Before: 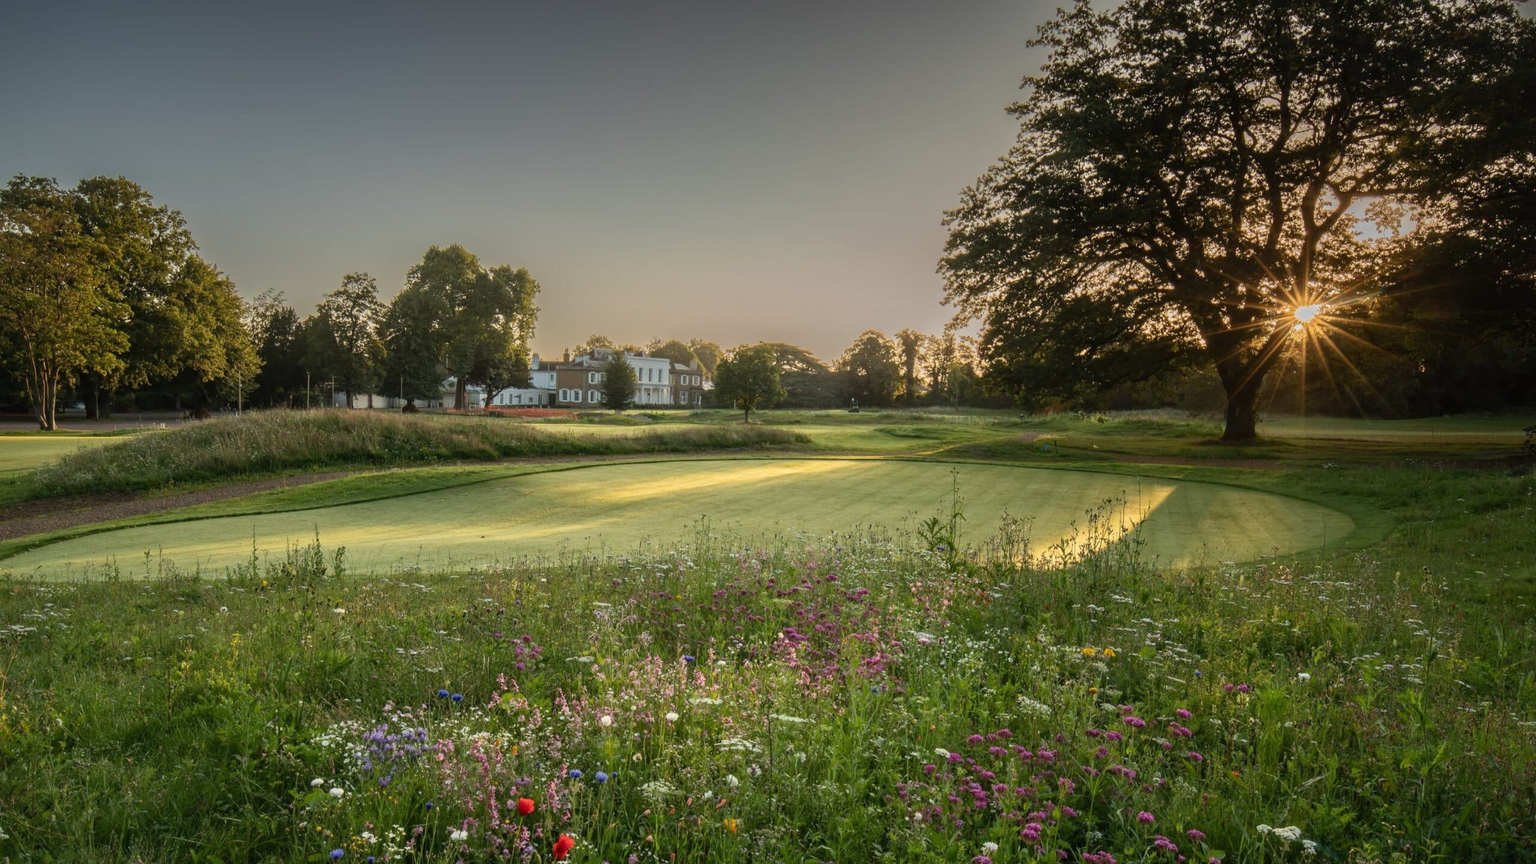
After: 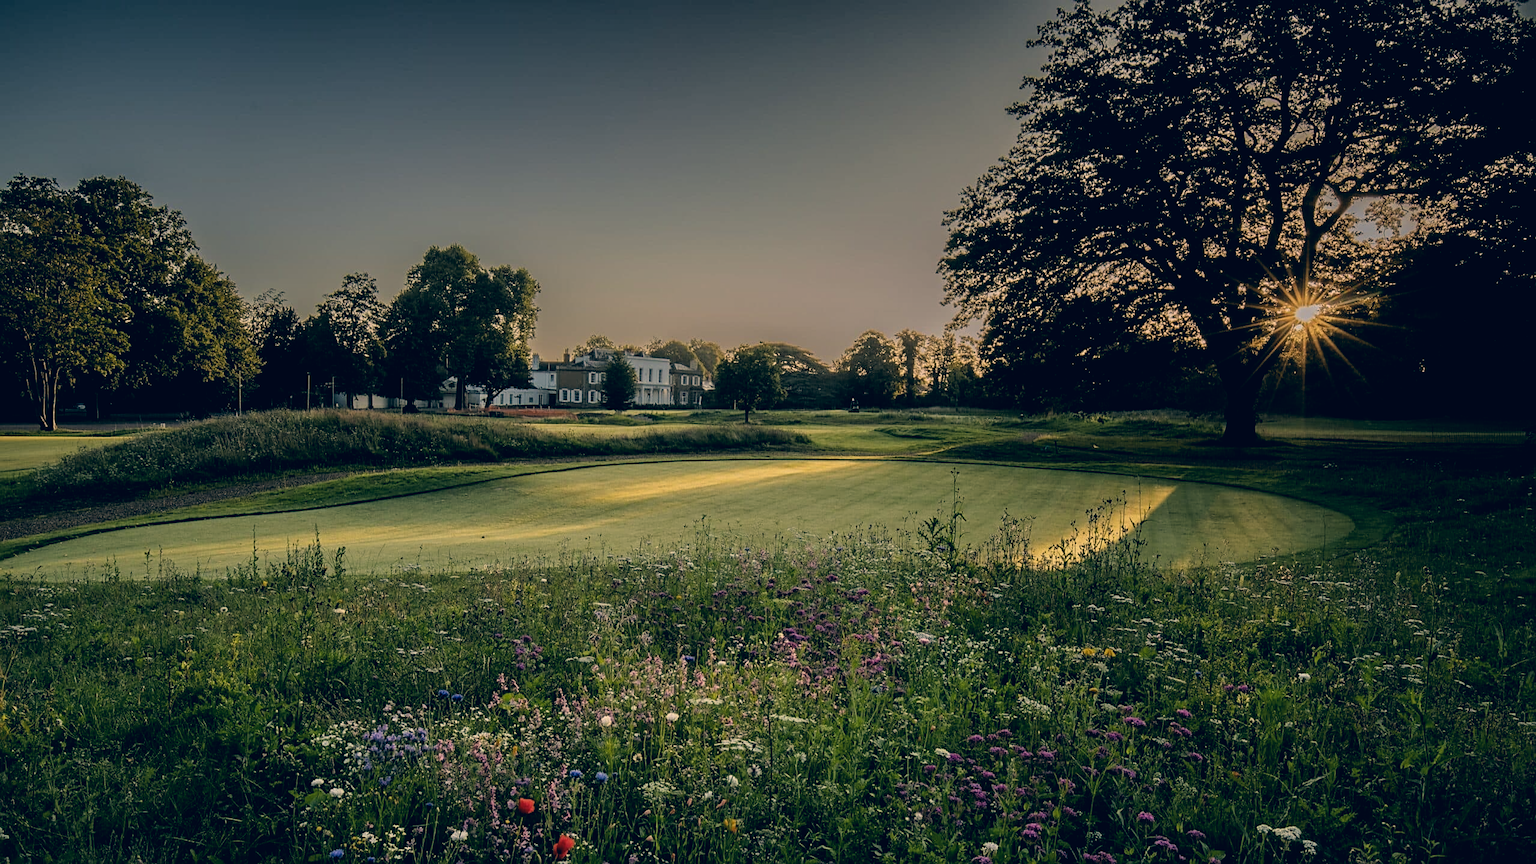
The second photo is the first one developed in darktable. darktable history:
exposure: exposure -0.404 EV, compensate exposure bias true, compensate highlight preservation false
color correction: highlights a* 10.26, highlights b* 14.52, shadows a* -9.93, shadows b* -14.9
contrast equalizer: octaves 7, y [[0.5, 0.5, 0.468, 0.5, 0.5, 0.5], [0.5 ×6], [0.5 ×6], [0 ×6], [0 ×6]], mix 0.585
sharpen: on, module defaults
tone equalizer: -8 EV -0.001 EV, -7 EV 0.002 EV, -6 EV -0.003 EV, -5 EV -0.016 EV, -4 EV -0.055 EV, -3 EV -0.216 EV, -2 EV -0.247 EV, -1 EV 0.099 EV, +0 EV 0.3 EV, edges refinement/feathering 500, mask exposure compensation -1.57 EV, preserve details no
filmic rgb: black relative exposure -4.05 EV, white relative exposure 2.99 EV, hardness 3, contrast 1.396, contrast in shadows safe
